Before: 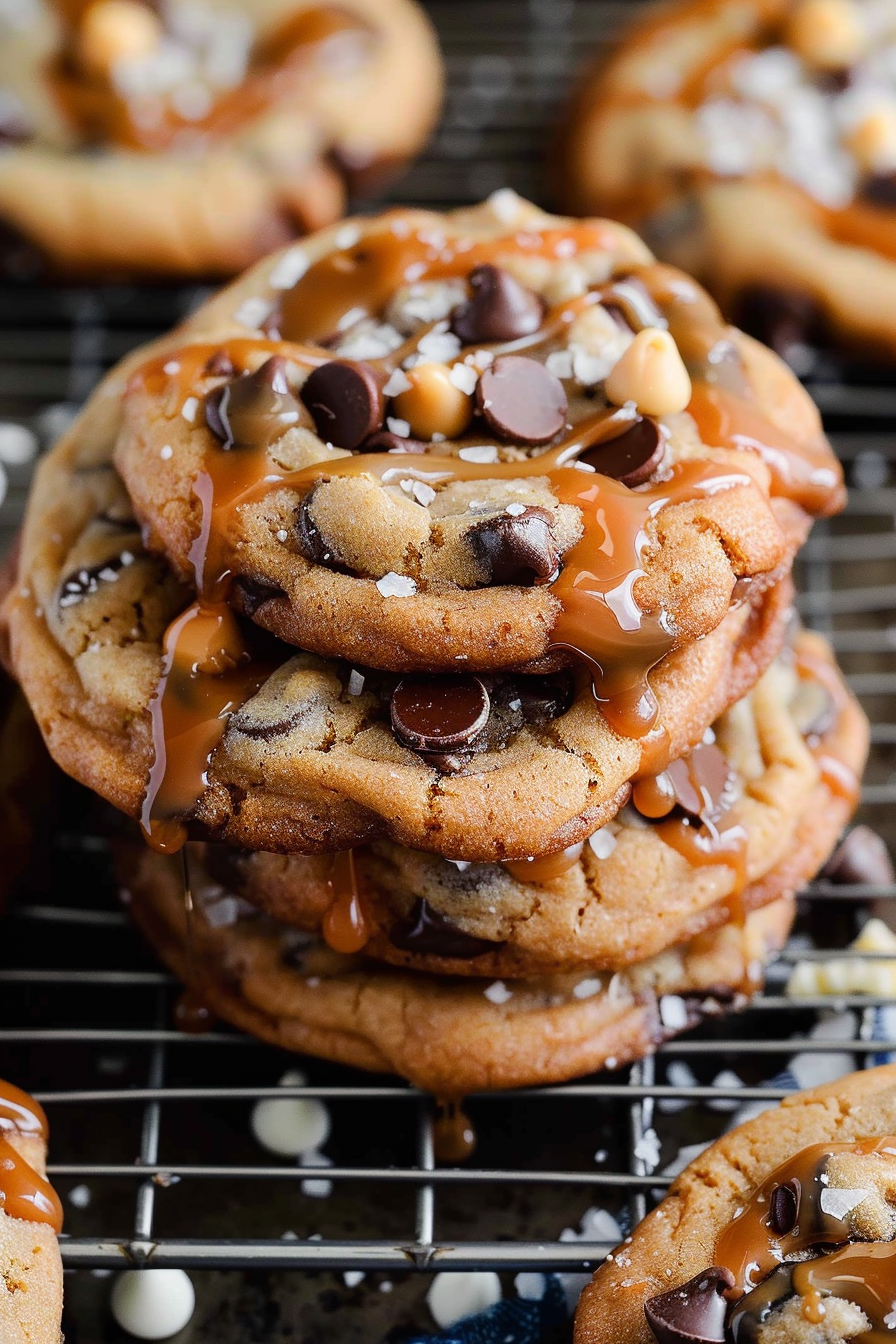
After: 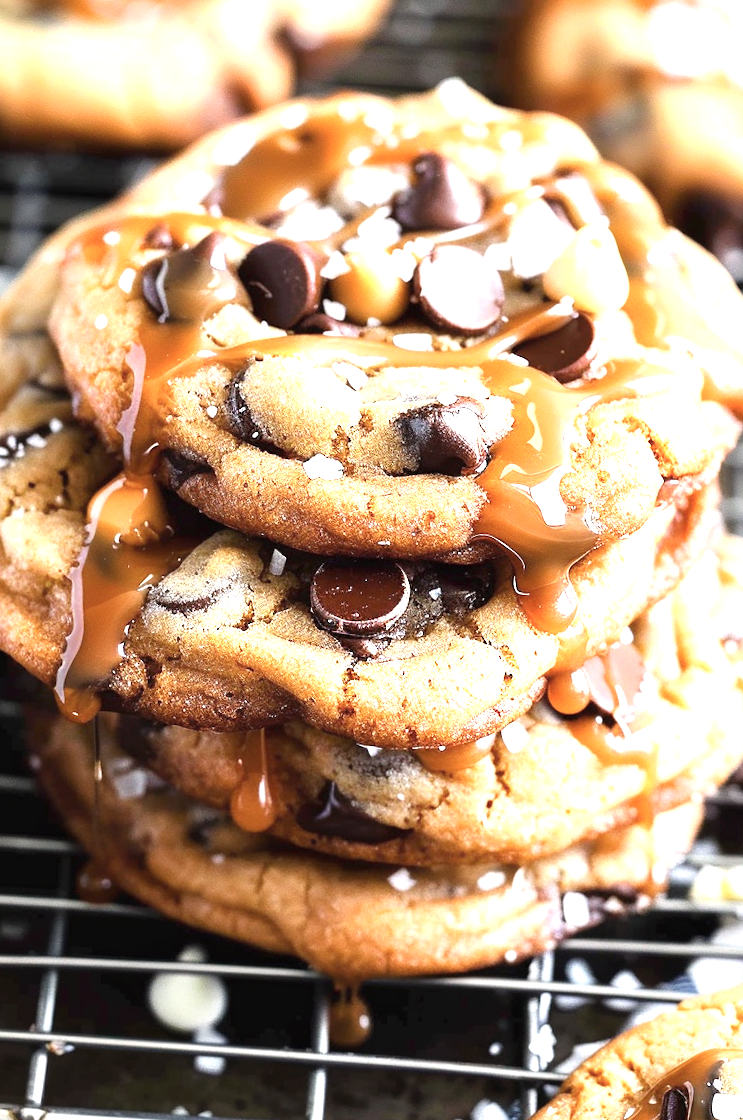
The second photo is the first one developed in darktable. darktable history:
contrast brightness saturation: saturation -0.167
exposure: black level correction 0, exposure 1.489 EV, compensate highlight preservation false
crop and rotate: angle -3.23°, left 5.382%, top 5.194%, right 4.793%, bottom 4.523%
